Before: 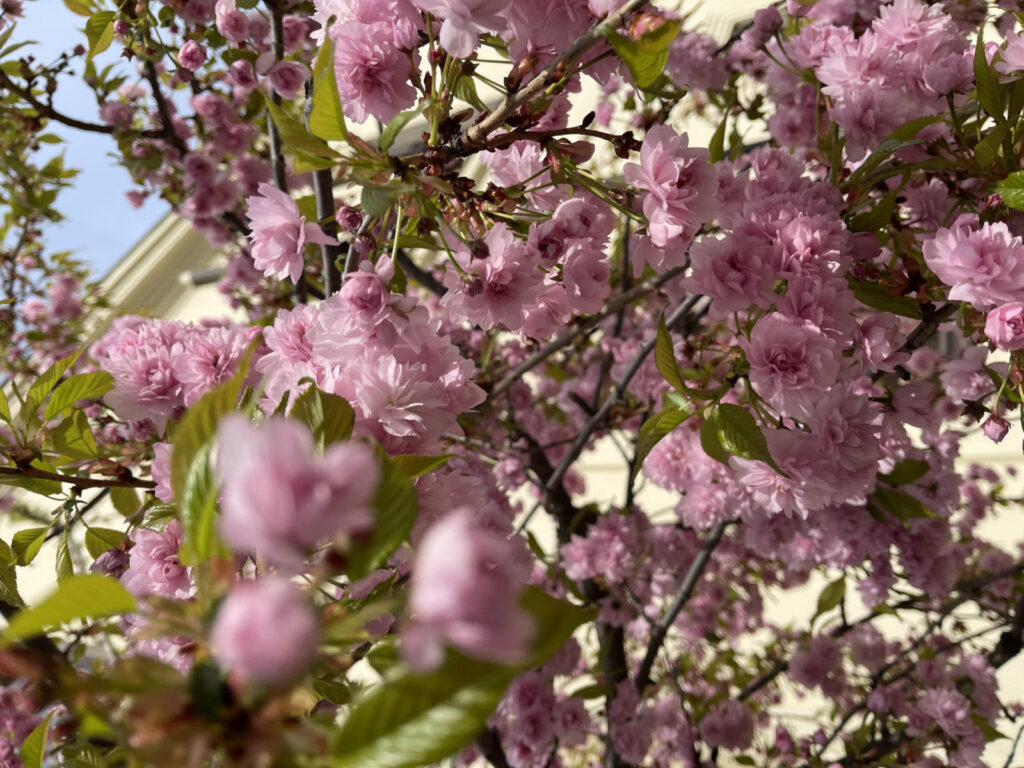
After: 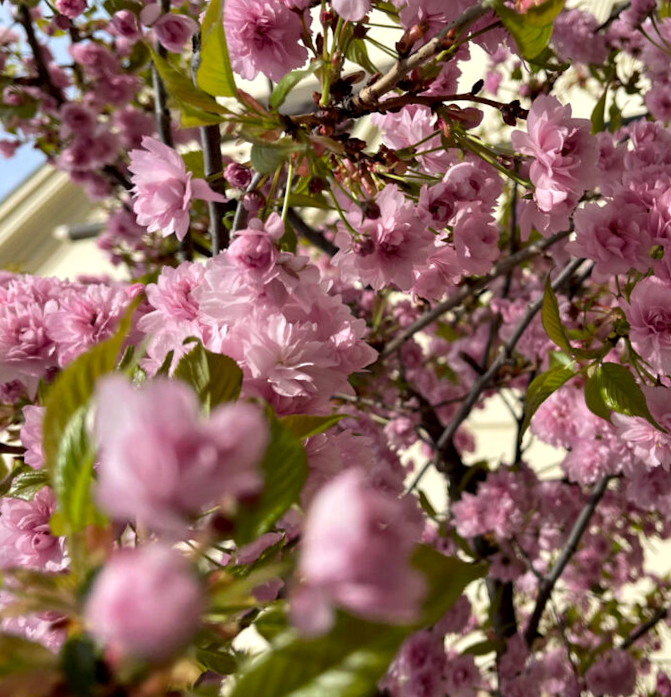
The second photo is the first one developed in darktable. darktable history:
crop and rotate: left 14.385%, right 18.948%
contrast equalizer: octaves 7, y [[0.6 ×6], [0.55 ×6], [0 ×6], [0 ×6], [0 ×6]], mix 0.3
rotate and perspective: rotation -0.013°, lens shift (vertical) -0.027, lens shift (horizontal) 0.178, crop left 0.016, crop right 0.989, crop top 0.082, crop bottom 0.918
